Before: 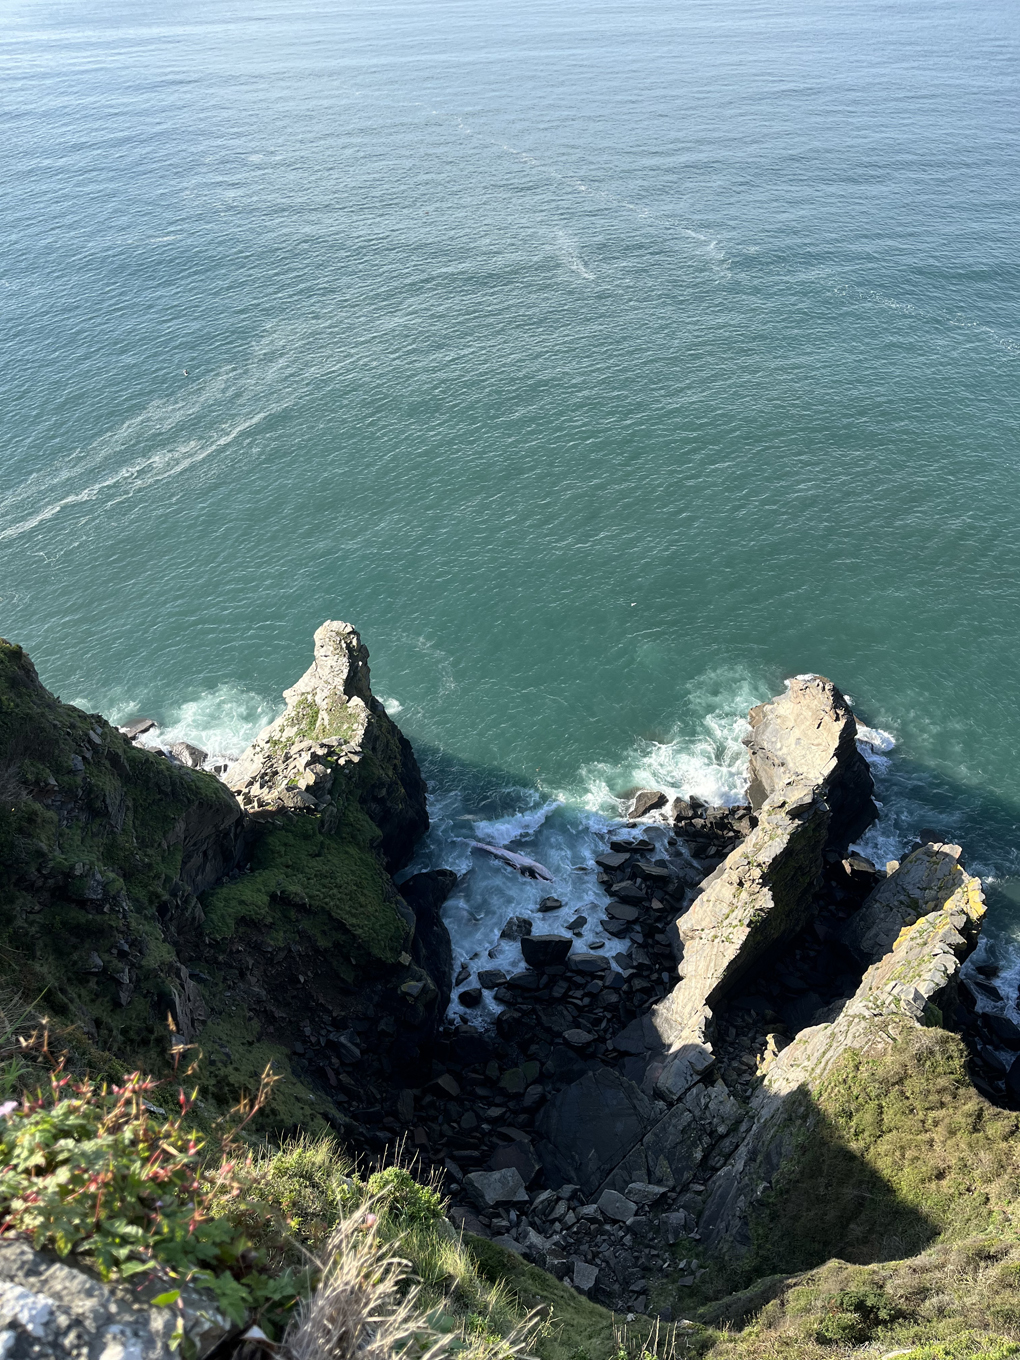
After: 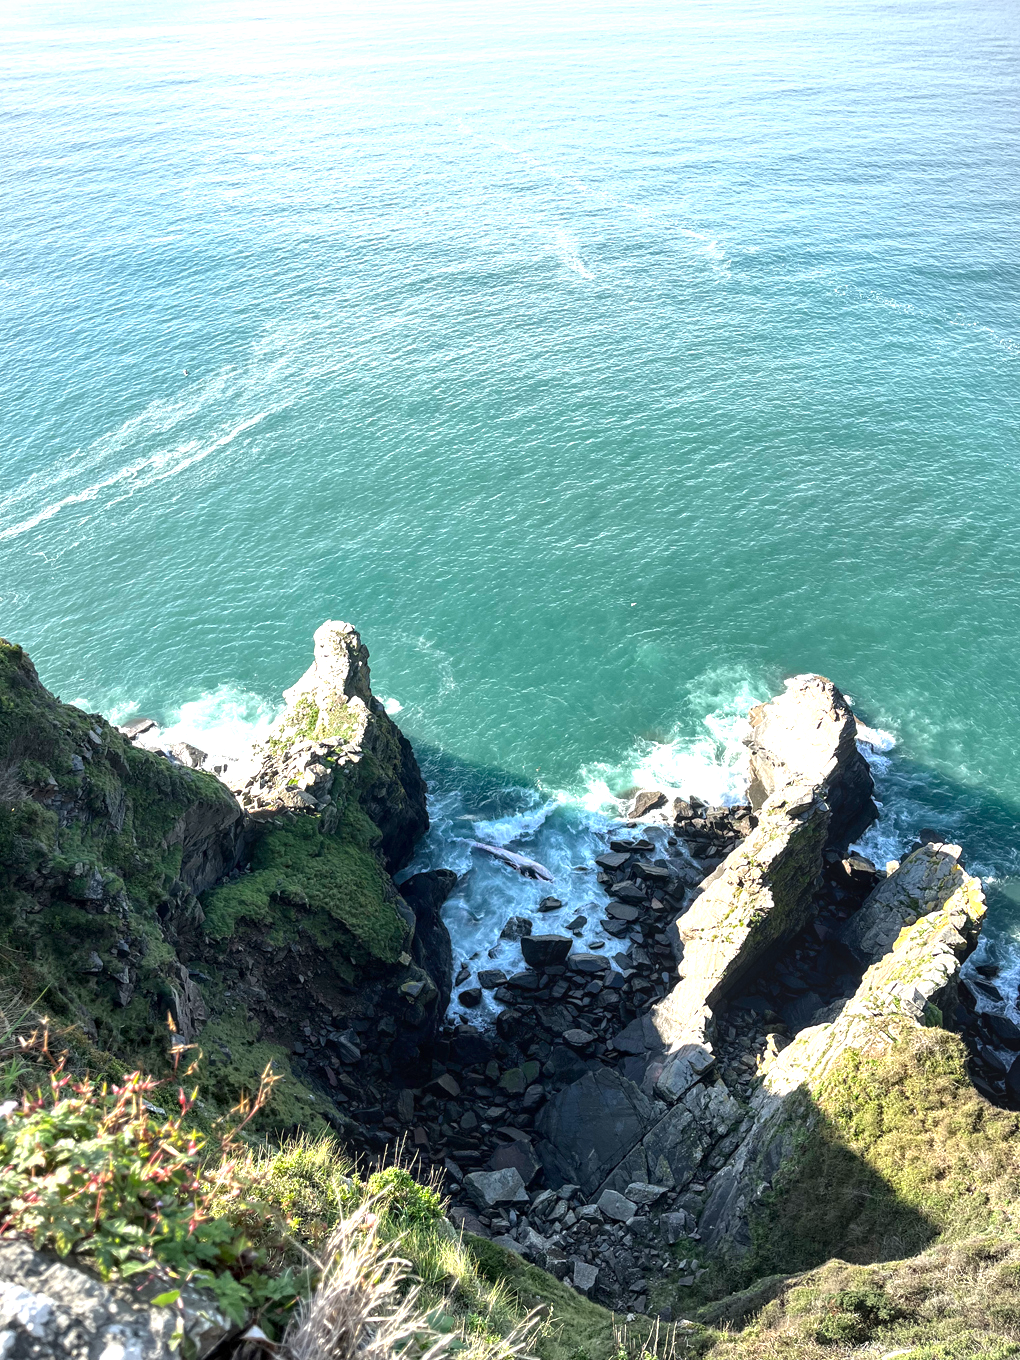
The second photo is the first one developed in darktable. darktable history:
local contrast: on, module defaults
vignetting: fall-off radius 60.92%
exposure: black level correction 0, exposure 1.1 EV, compensate exposure bias true, compensate highlight preservation false
